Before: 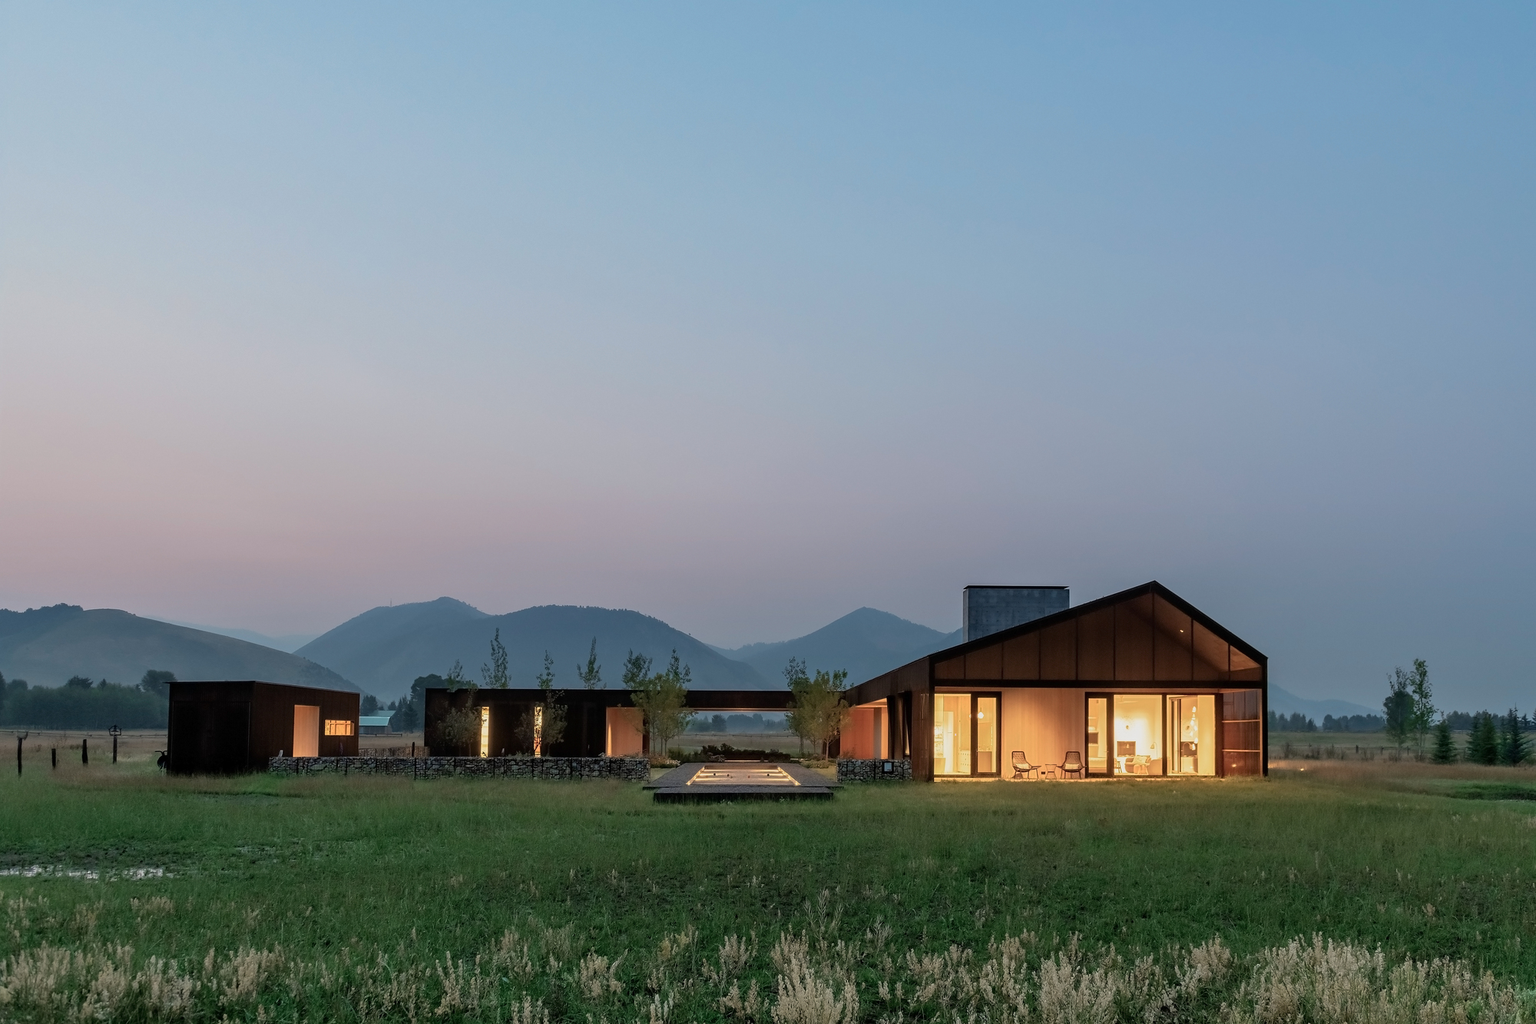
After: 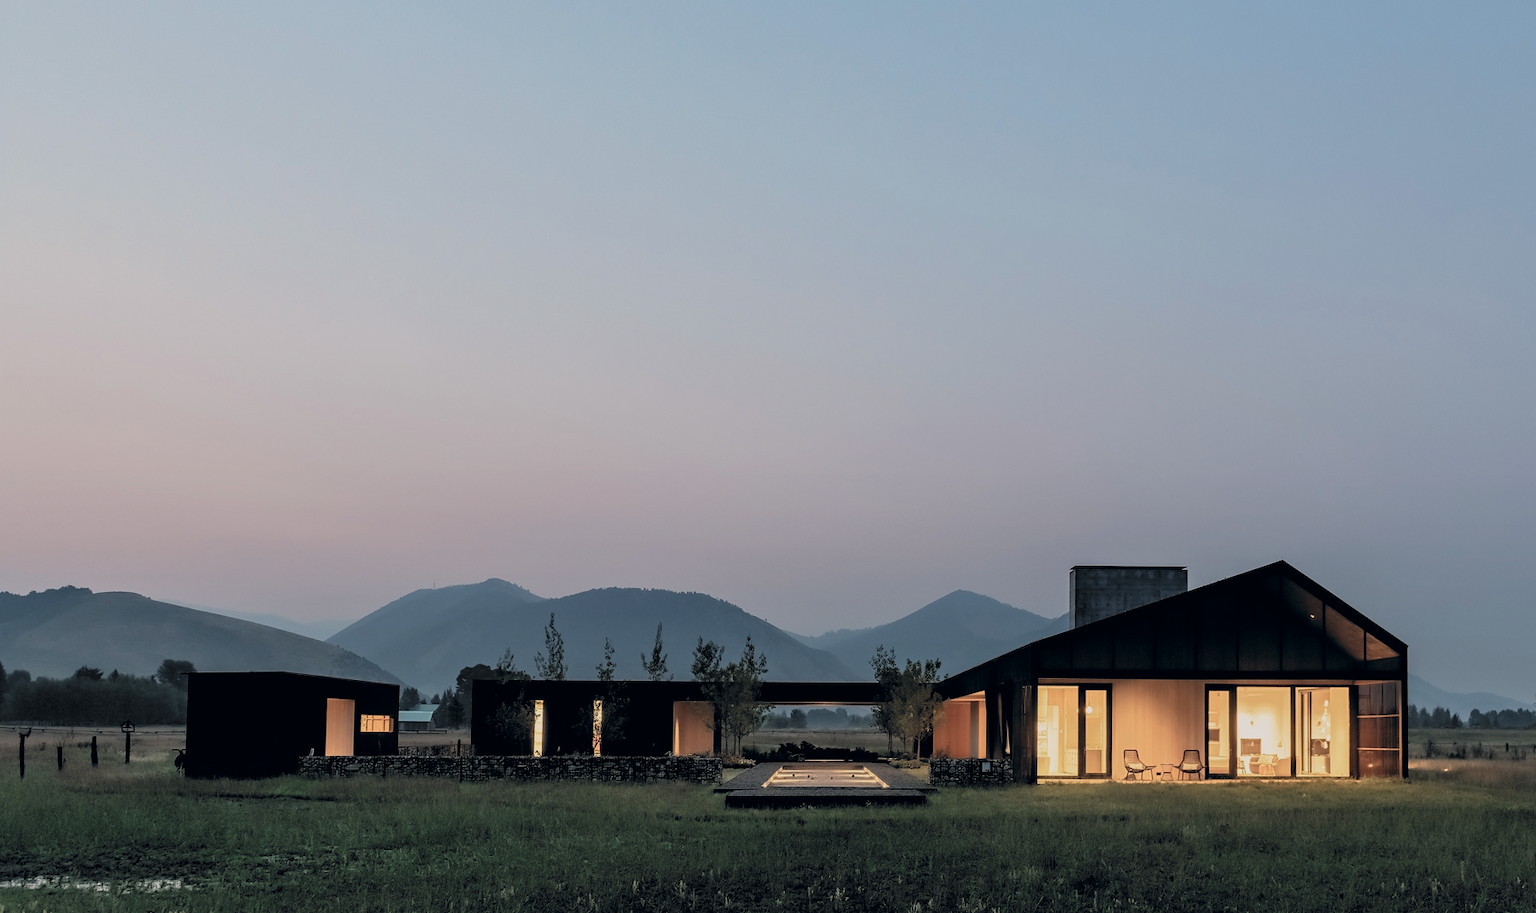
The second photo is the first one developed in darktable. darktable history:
crop: top 7.5%, right 9.915%, bottom 12.081%
filmic rgb: black relative exposure -5.13 EV, white relative exposure 3.56 EV, hardness 3.18, contrast 1.198, highlights saturation mix -48.98%, color science v6 (2022)
color correction: highlights a* 2.93, highlights b* 5.02, shadows a* -2.34, shadows b* -4.84, saturation 0.805
